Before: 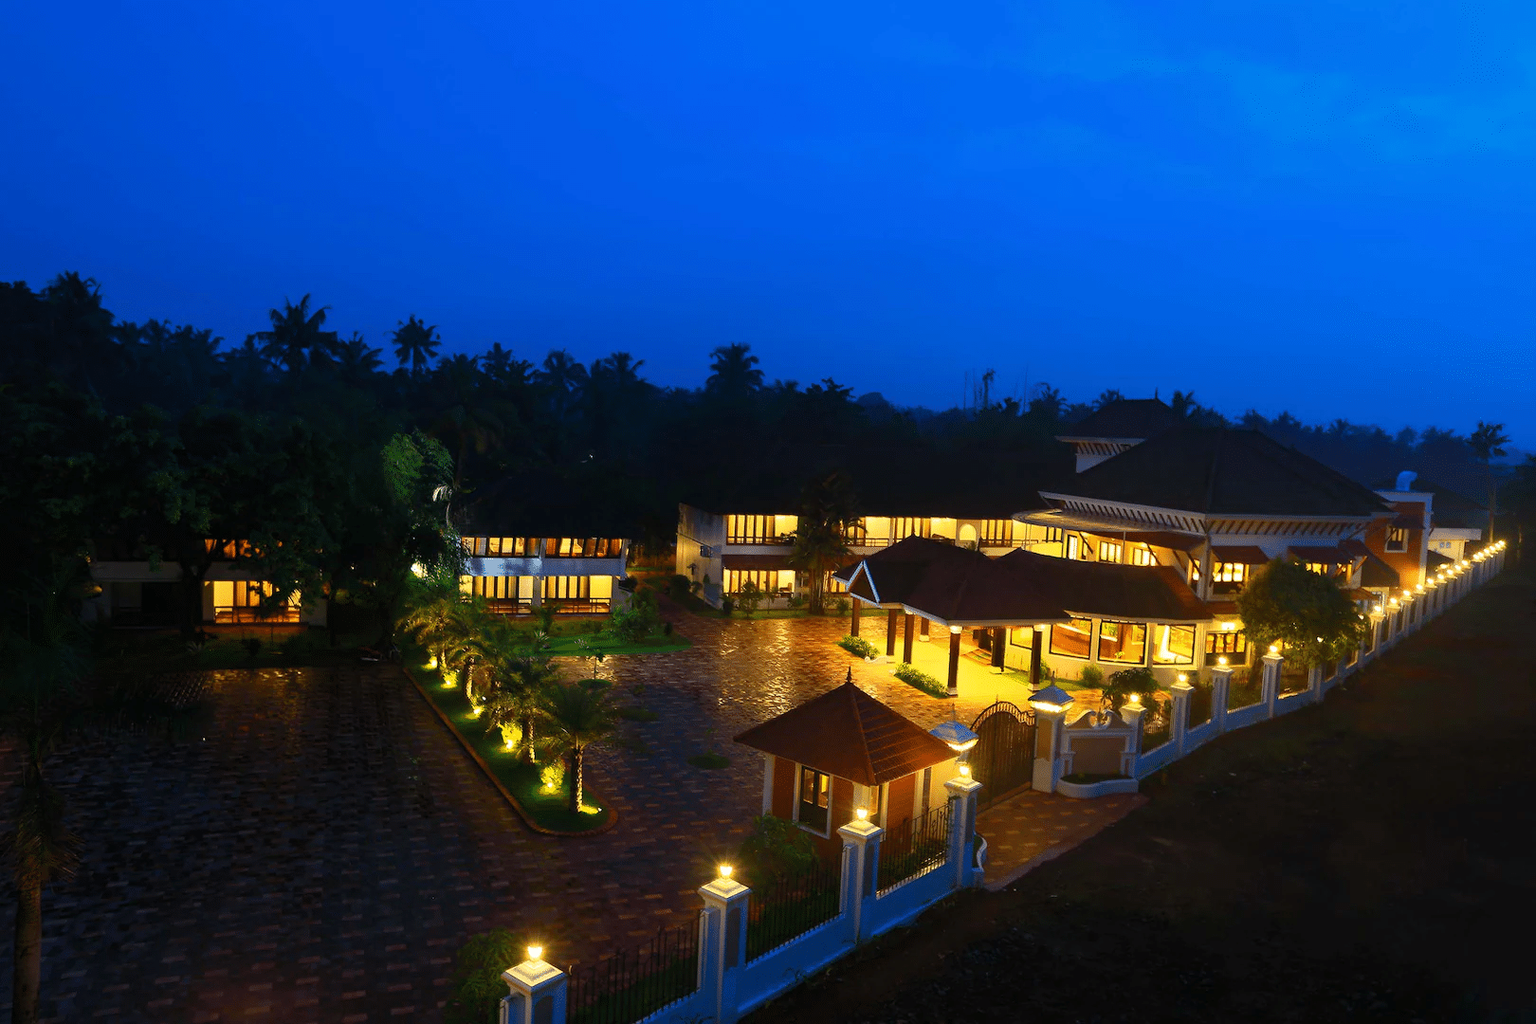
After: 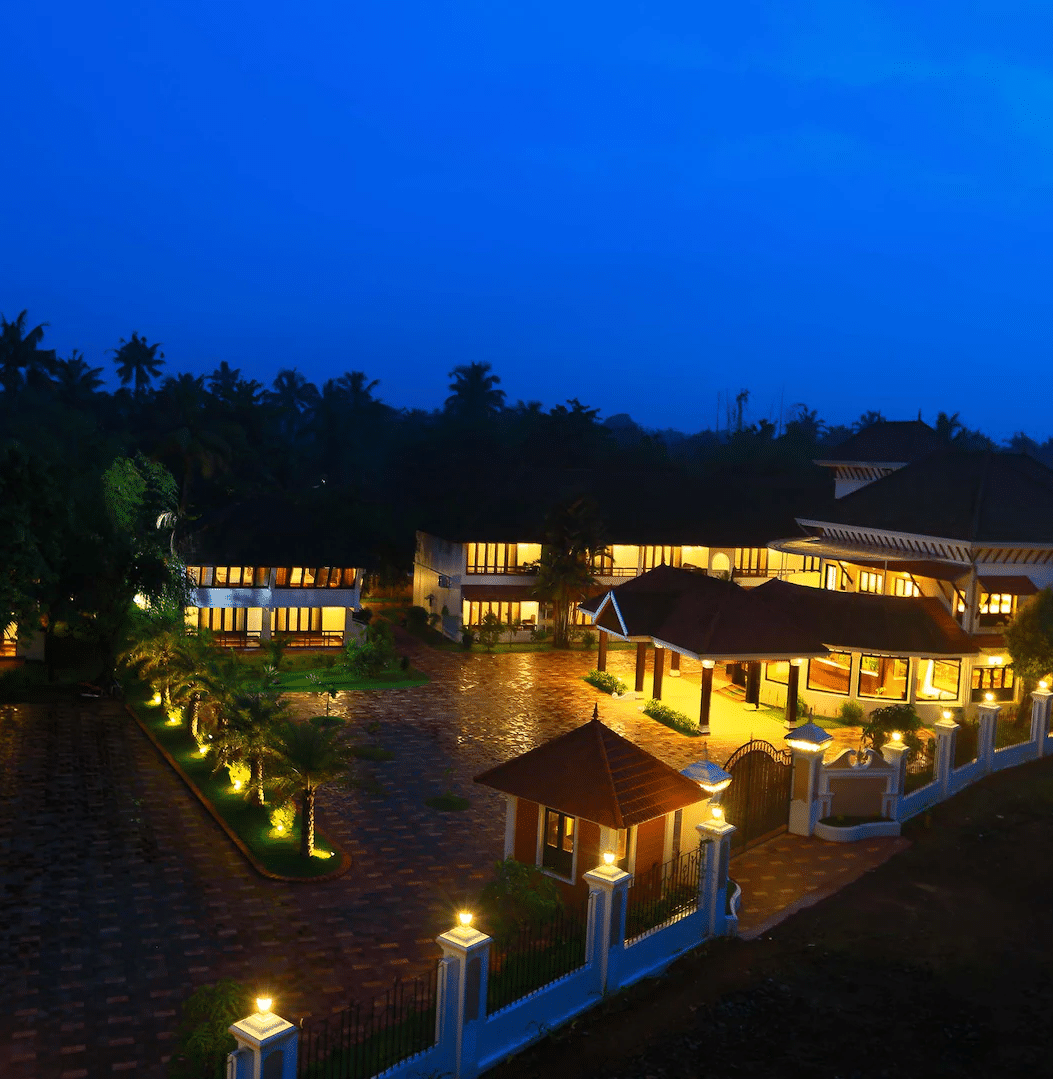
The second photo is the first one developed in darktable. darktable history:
crop and rotate: left 18.58%, right 16.377%
exposure: exposure -0.001 EV, compensate exposure bias true, compensate highlight preservation false
